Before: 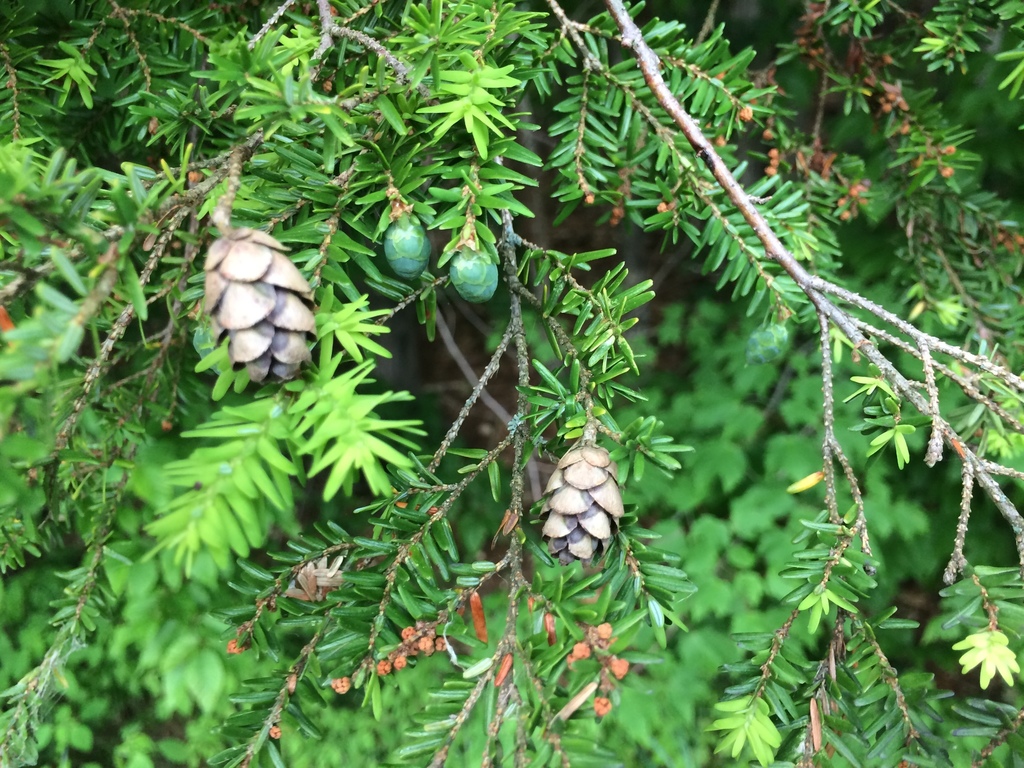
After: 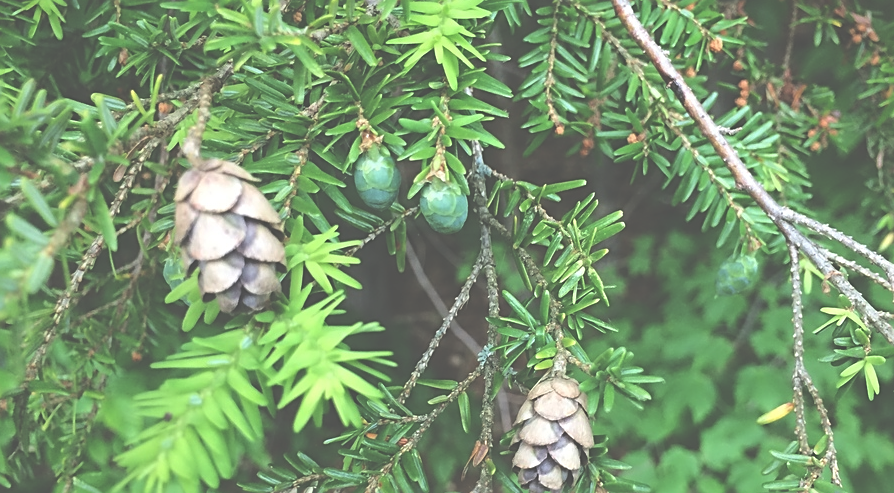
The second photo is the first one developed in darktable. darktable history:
exposure: black level correction -0.086, compensate highlight preservation false
crop: left 3.006%, top 9.003%, right 9.625%, bottom 26.704%
sharpen: radius 1.933
